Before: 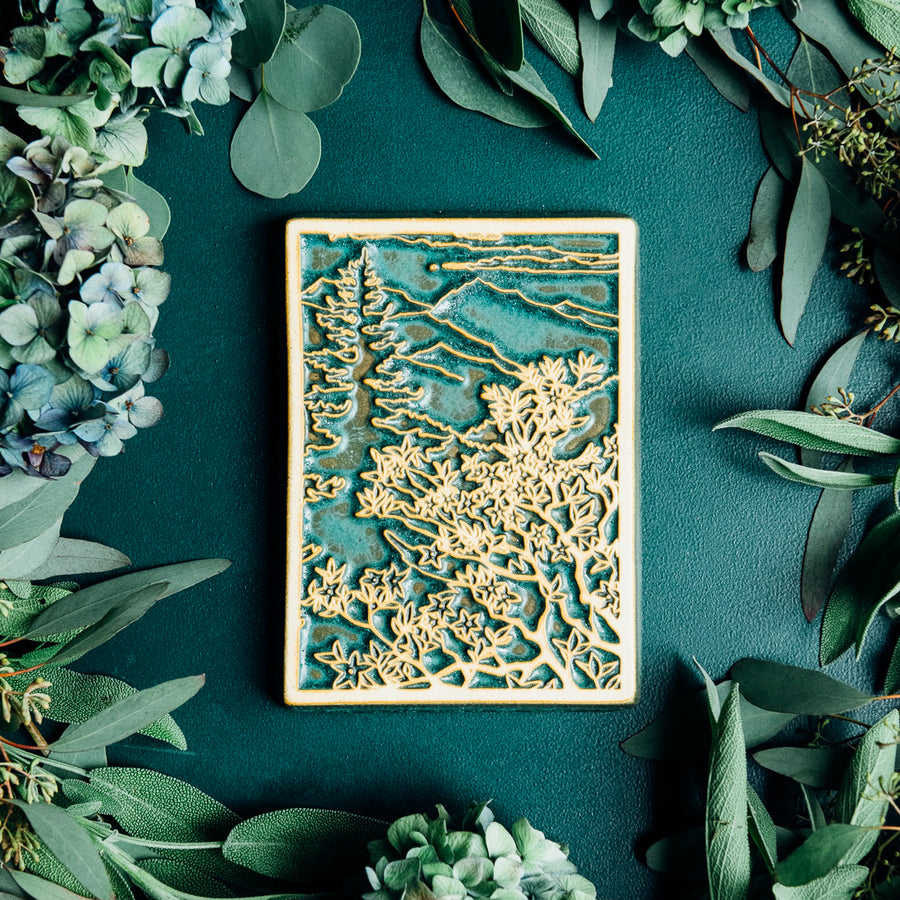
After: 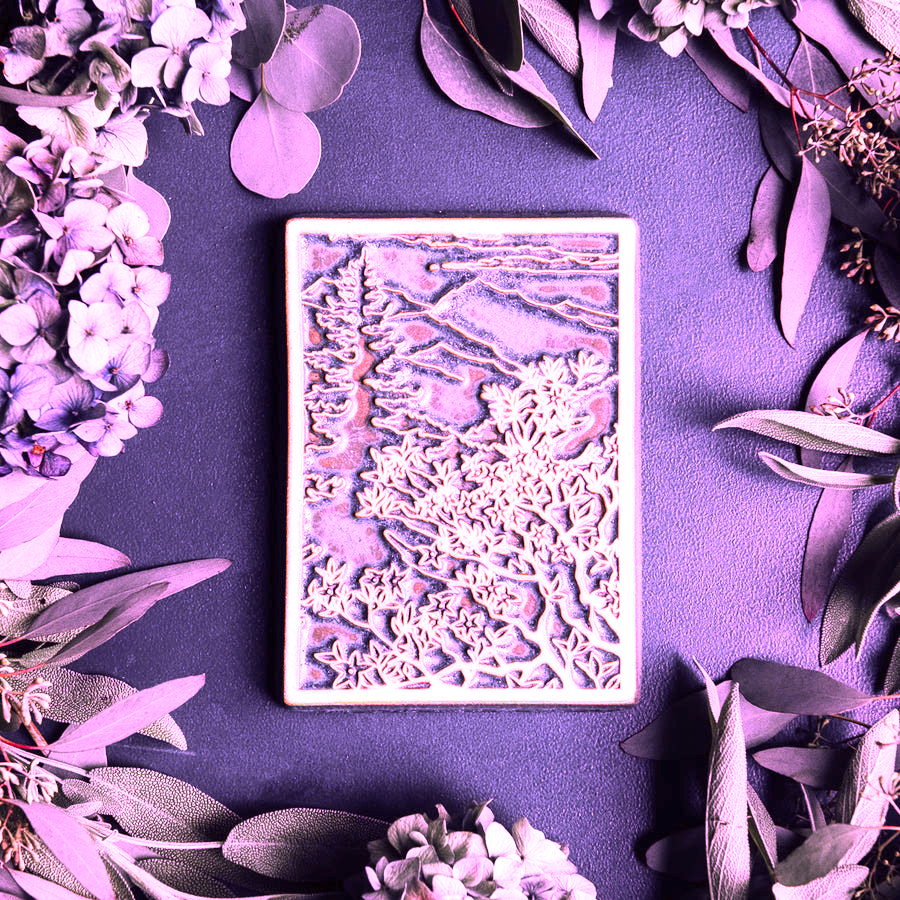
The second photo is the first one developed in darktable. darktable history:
exposure: black level correction 0, exposure 1.2 EV, compensate exposure bias true, compensate highlight preservation false
color calibration: illuminant custom, x 0.261, y 0.521, temperature 7054.11 K
